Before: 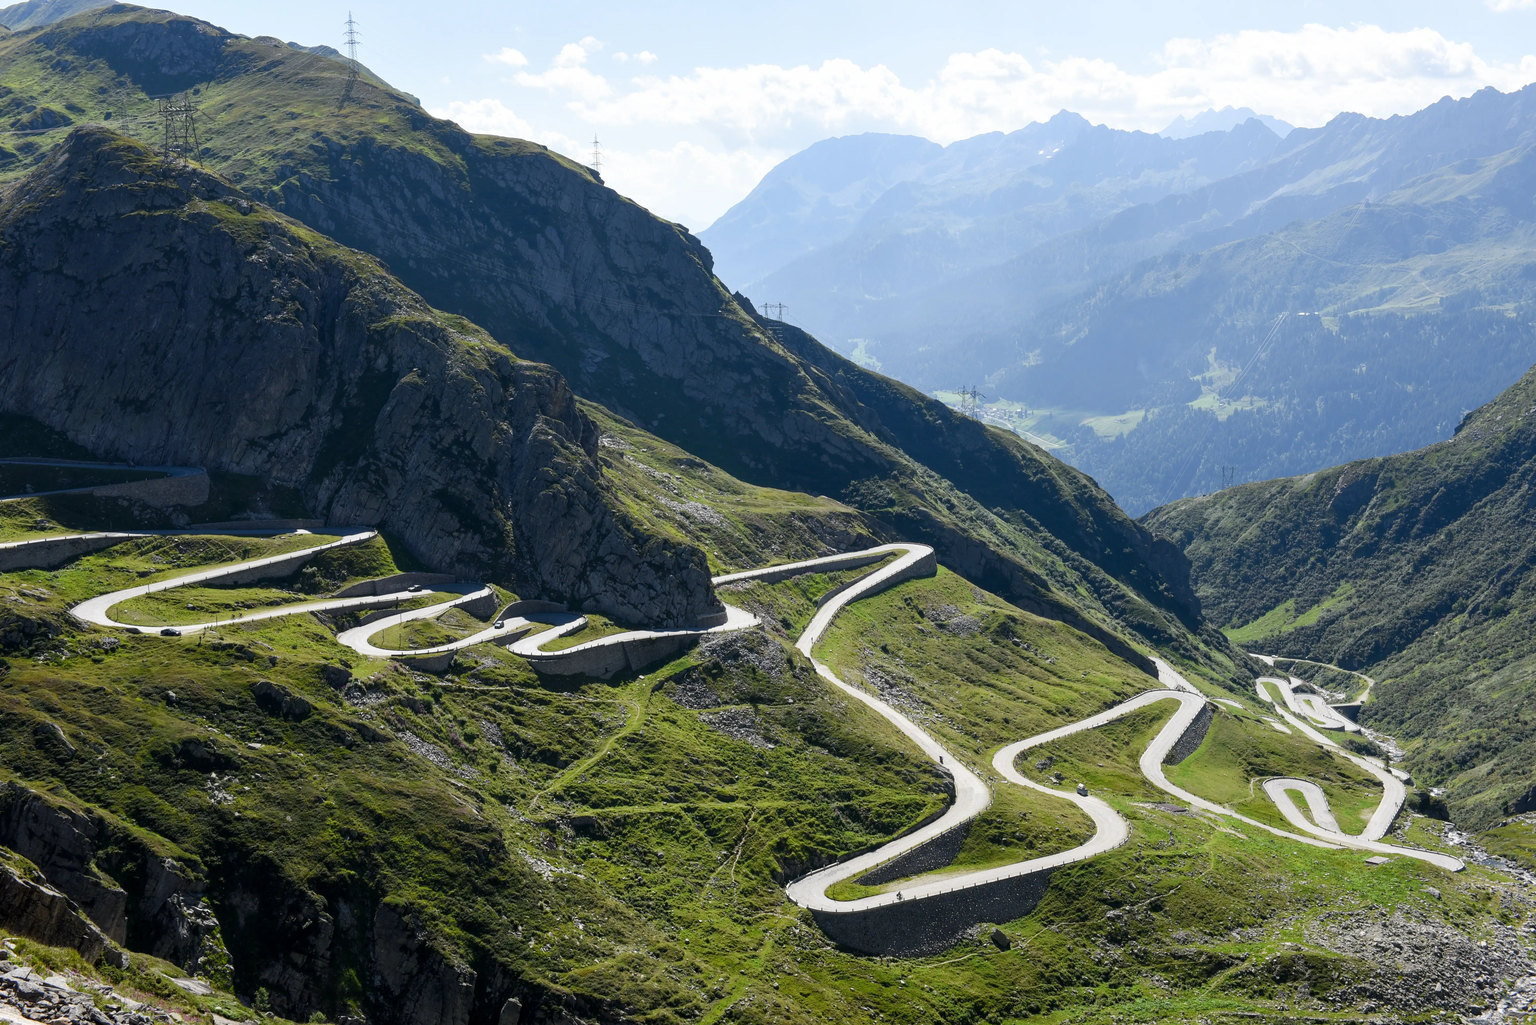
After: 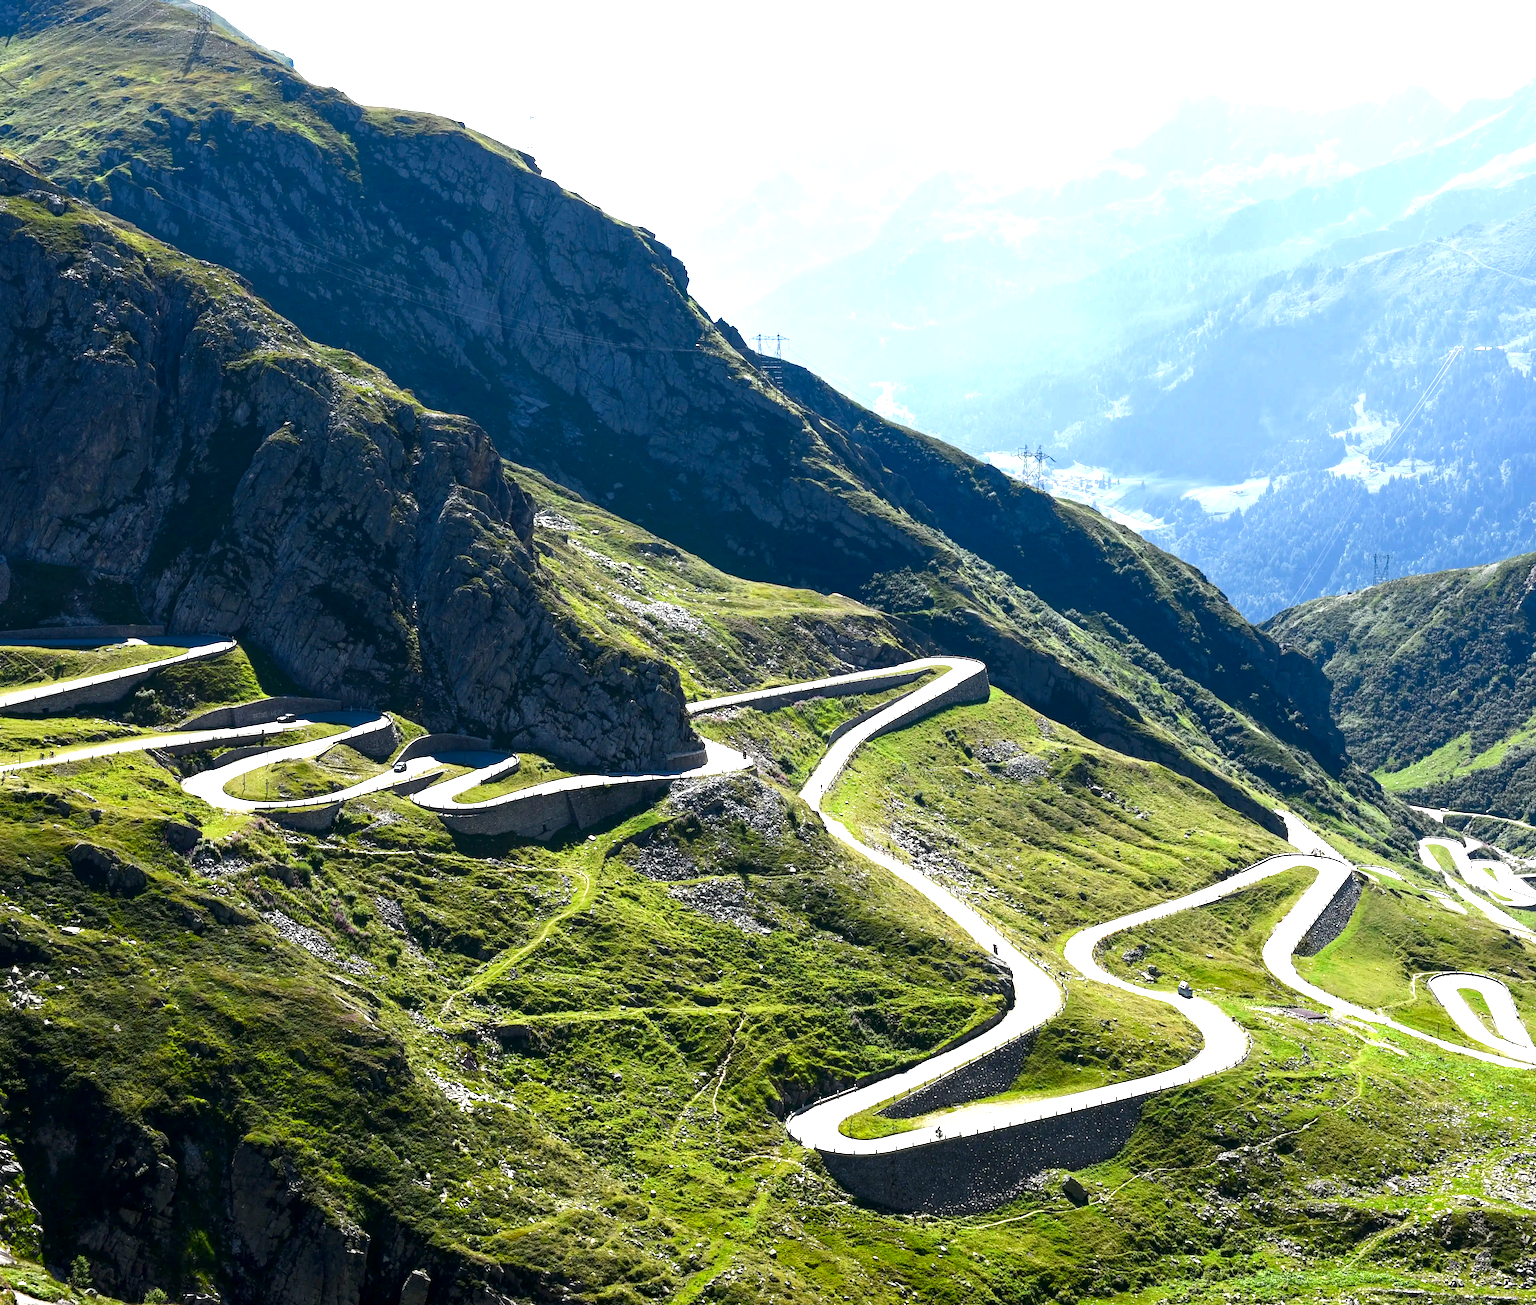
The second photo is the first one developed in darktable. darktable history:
exposure: black level correction 0, exposure 1.199 EV, compensate highlight preservation false
contrast brightness saturation: contrast 0.07, brightness -0.126, saturation 0.055
haze removal: adaptive false
crop and rotate: left 13.192%, top 5.41%, right 12.525%
